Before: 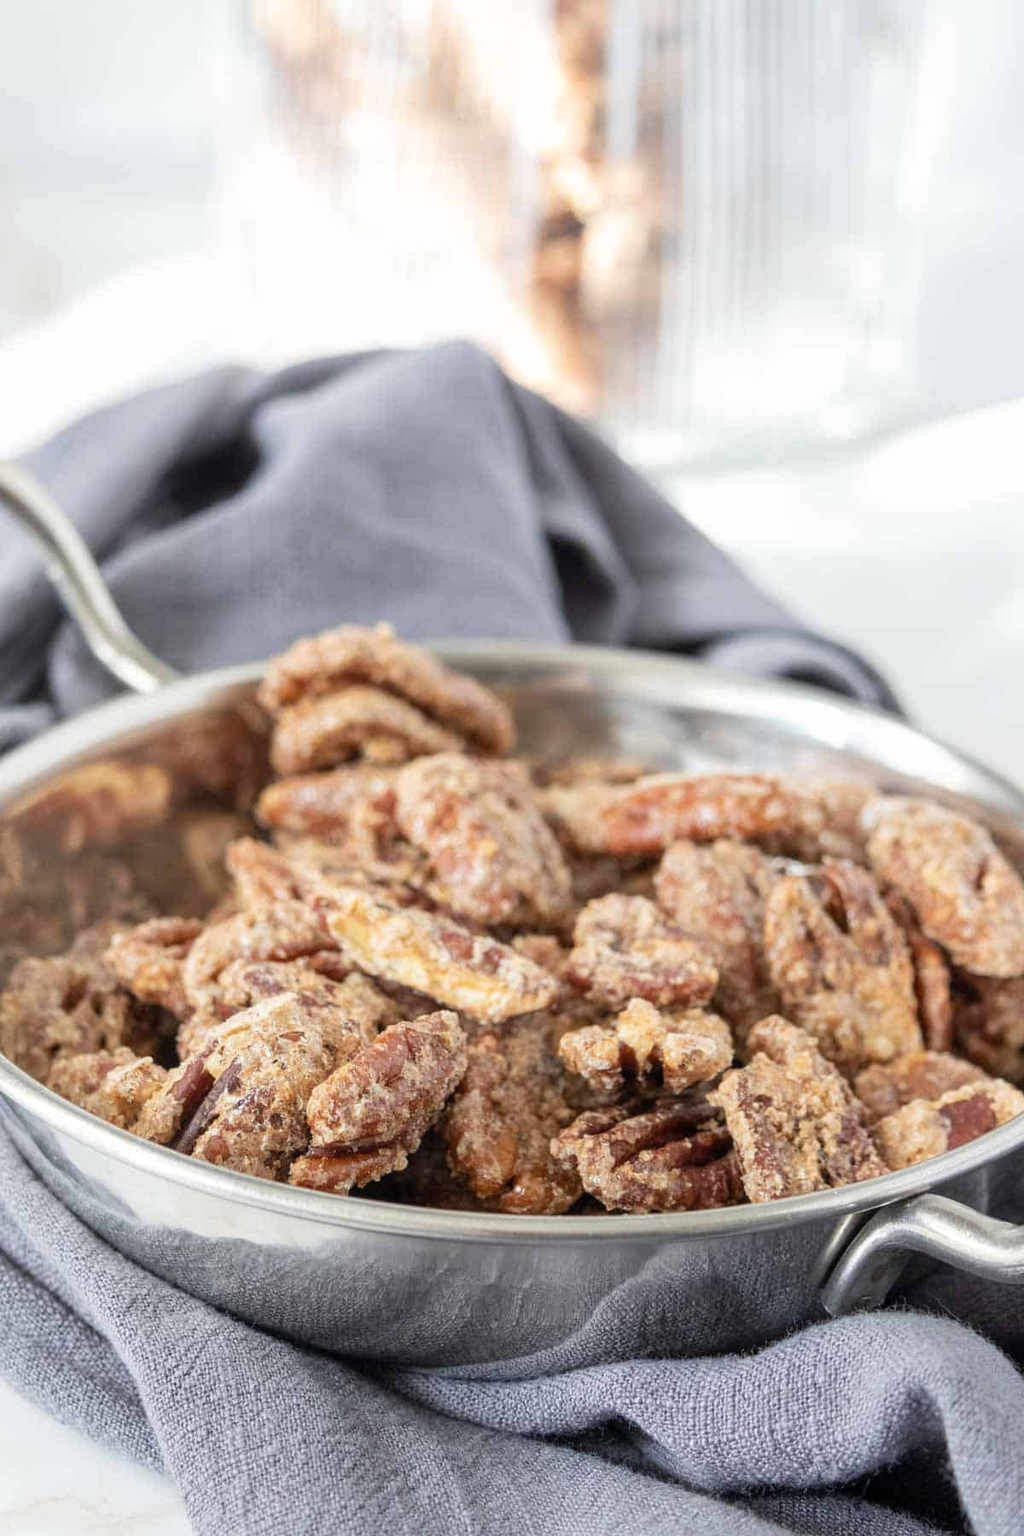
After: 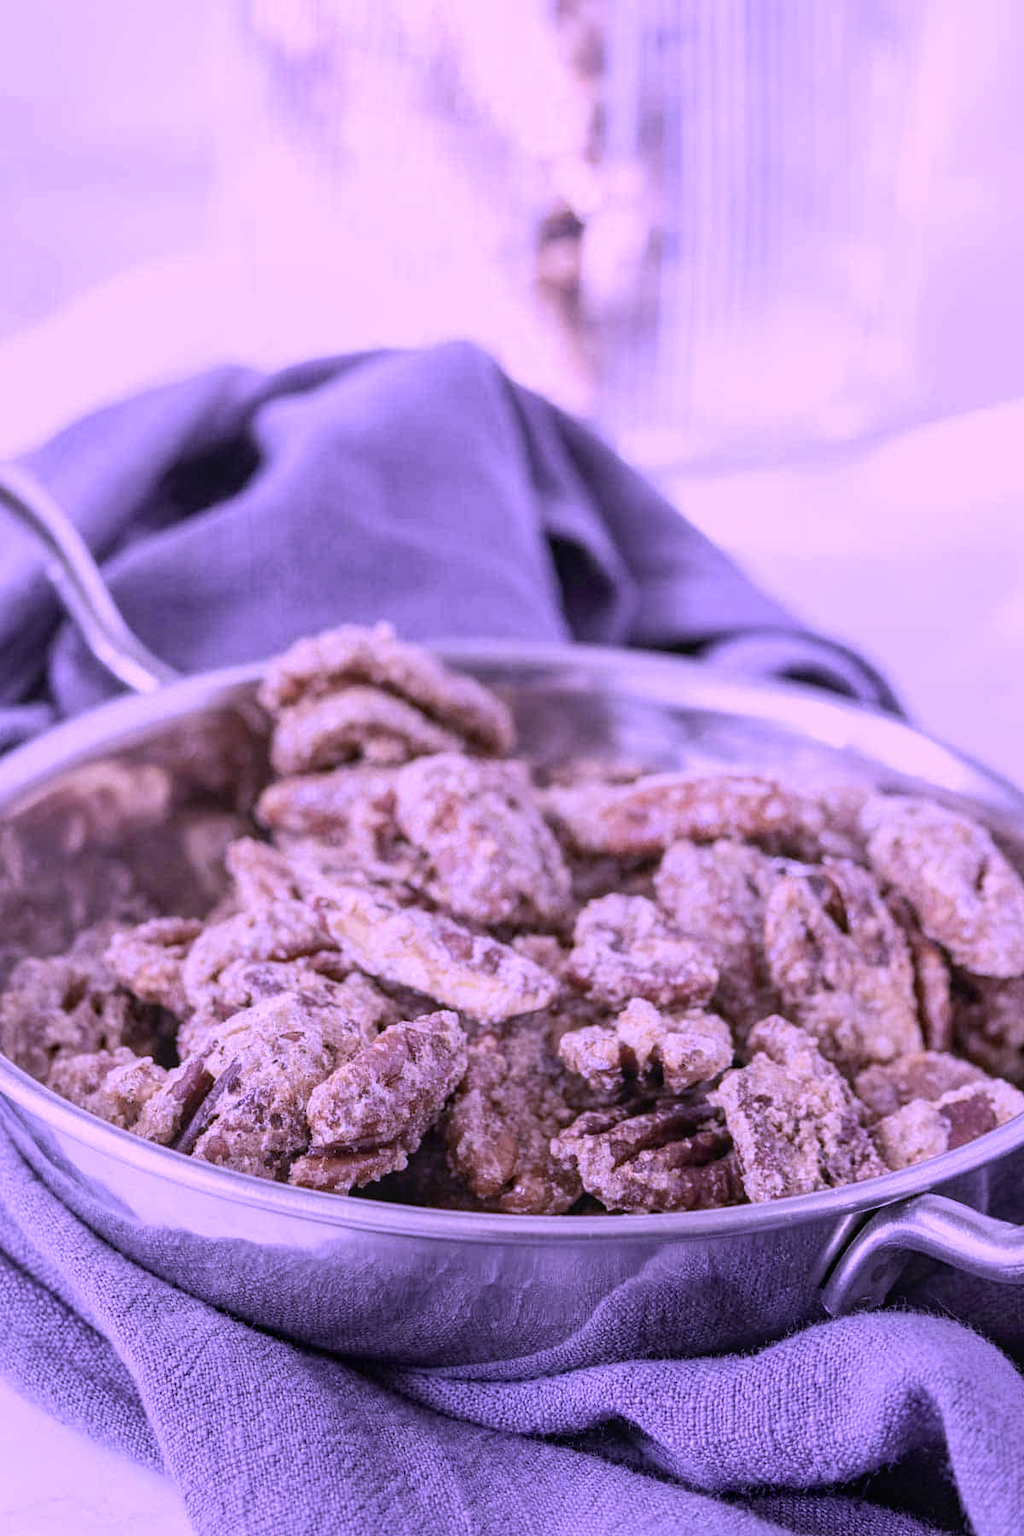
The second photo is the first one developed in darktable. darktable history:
tone equalizer: edges refinement/feathering 500, mask exposure compensation -1.57 EV, preserve details no
color correction: highlights a* 0.075, highlights b* -0.861
local contrast: detail 110%
exposure: exposure -0.051 EV, compensate highlight preservation false
haze removal: compatibility mode true, adaptive false
contrast brightness saturation: contrast 0.102, saturation -0.354
color calibration: output R [0.994, 0.059, -0.119, 0], output G [-0.036, 1.09, -0.119, 0], output B [0.078, -0.108, 0.961, 0], illuminant custom, x 0.379, y 0.482, temperature 4466.69 K
